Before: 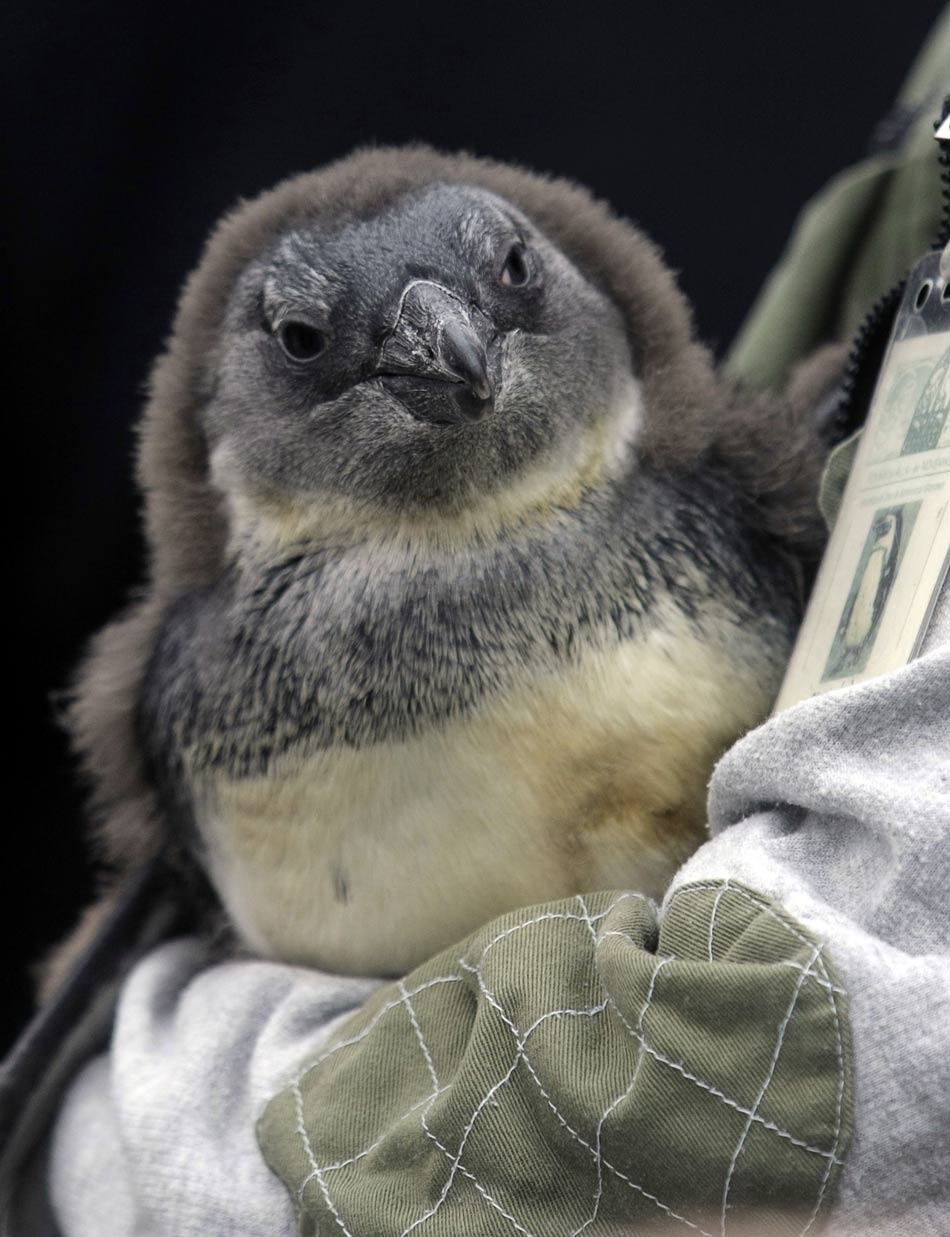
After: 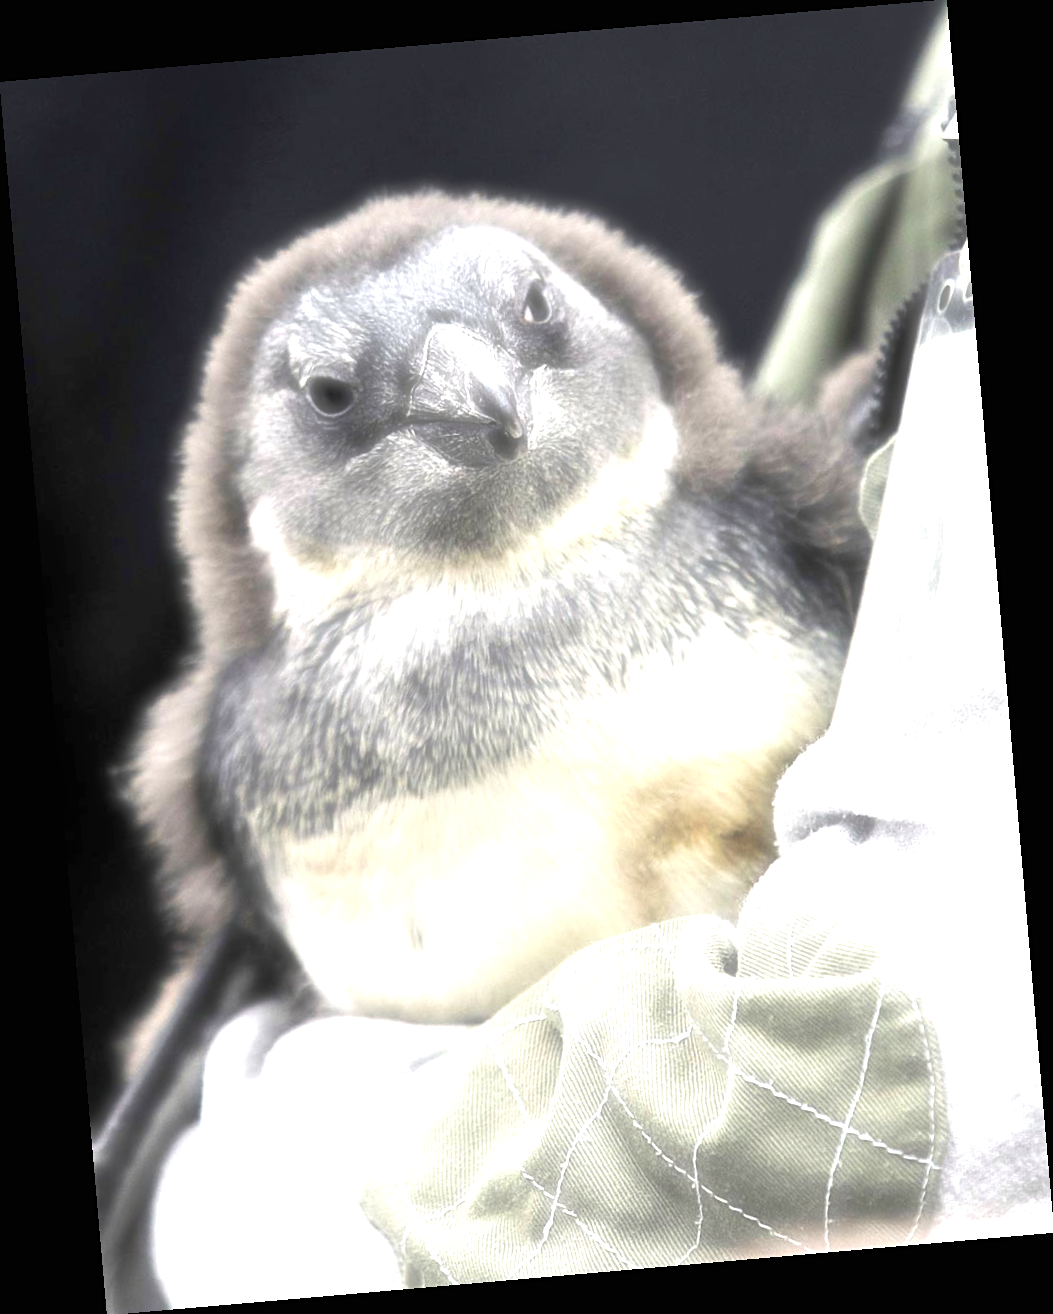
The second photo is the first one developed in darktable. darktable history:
sharpen: amount 0.2
exposure: black level correction 0, exposure 1.55 EV, compensate exposure bias true, compensate highlight preservation false
haze removal: strength -0.9, distance 0.225, compatibility mode true, adaptive false
rotate and perspective: rotation -4.98°, automatic cropping off
velvia: on, module defaults
